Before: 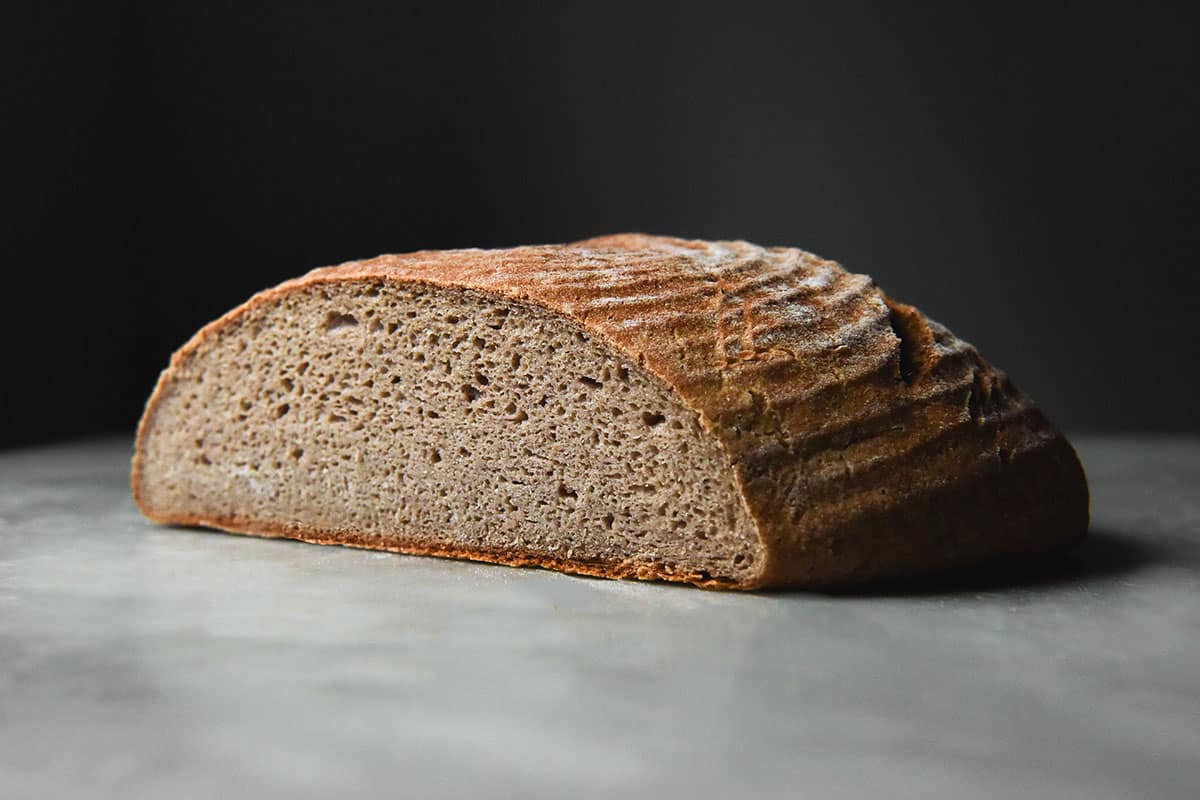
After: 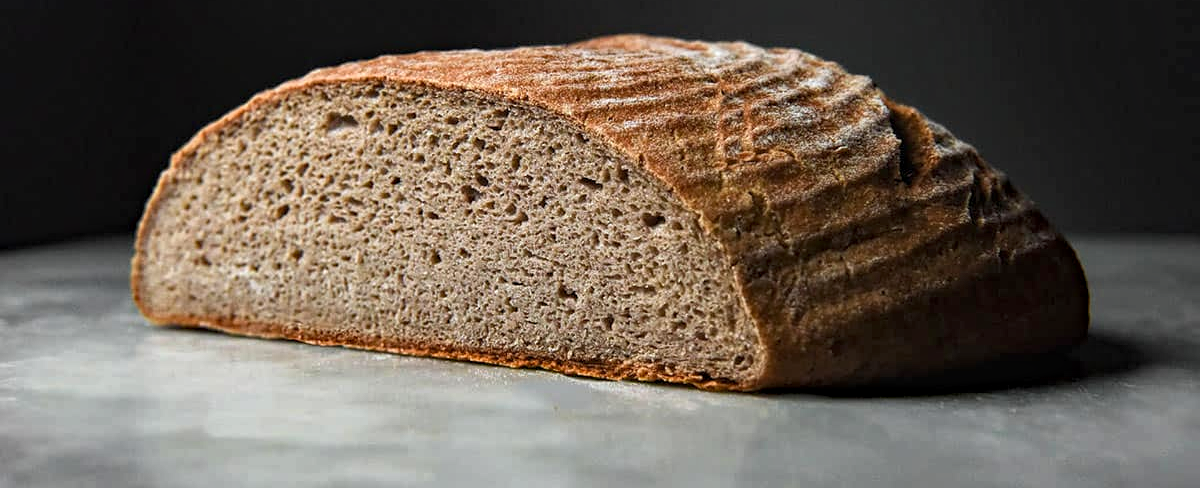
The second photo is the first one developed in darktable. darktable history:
crop and rotate: top 24.983%, bottom 13.921%
haze removal: compatibility mode true, adaptive false
local contrast: highlights 99%, shadows 89%, detail 160%, midtone range 0.2
